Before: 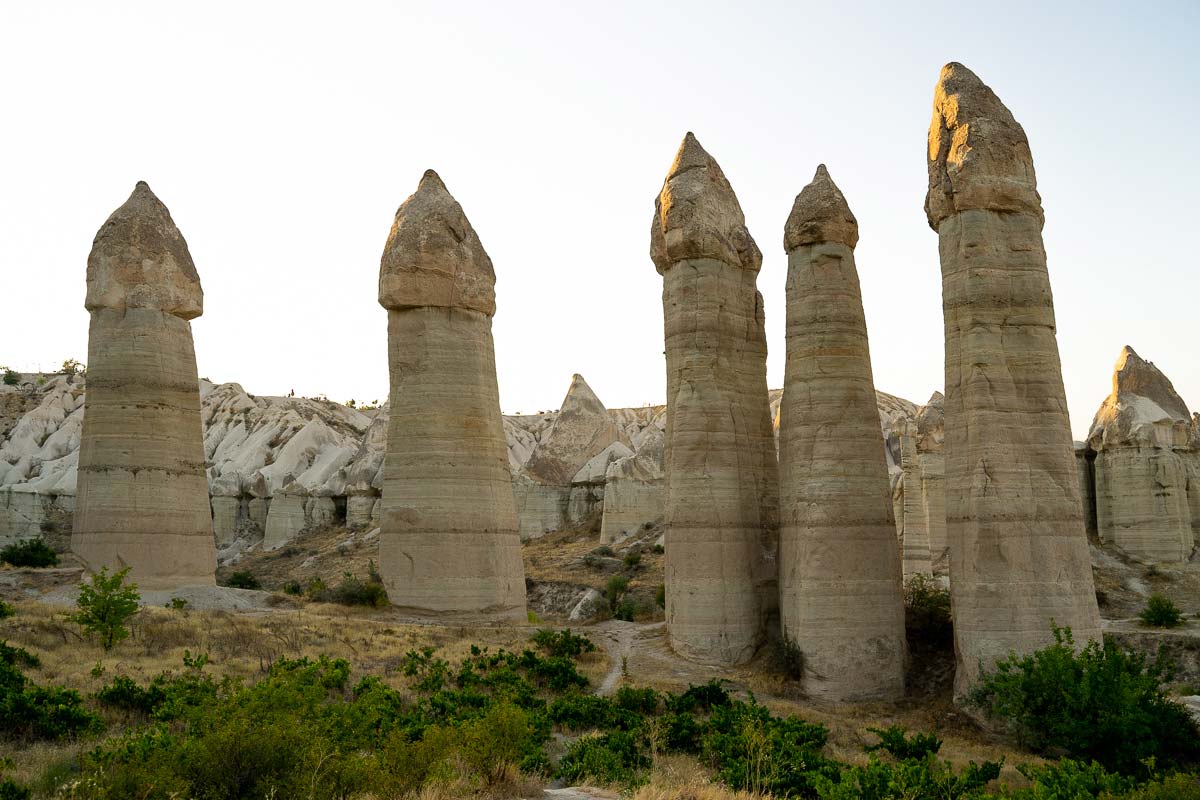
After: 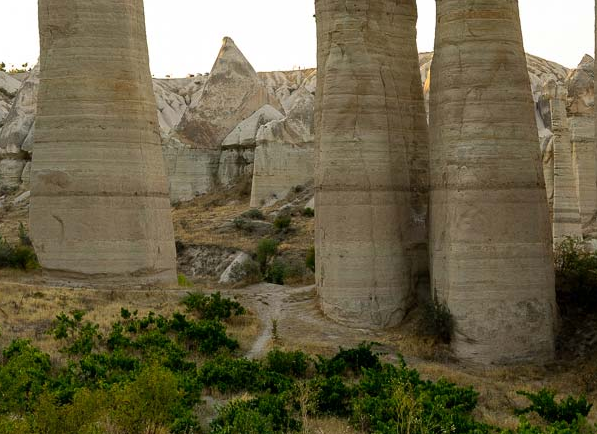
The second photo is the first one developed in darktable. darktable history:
crop: left 29.227%, top 42.22%, right 20.947%, bottom 3.476%
